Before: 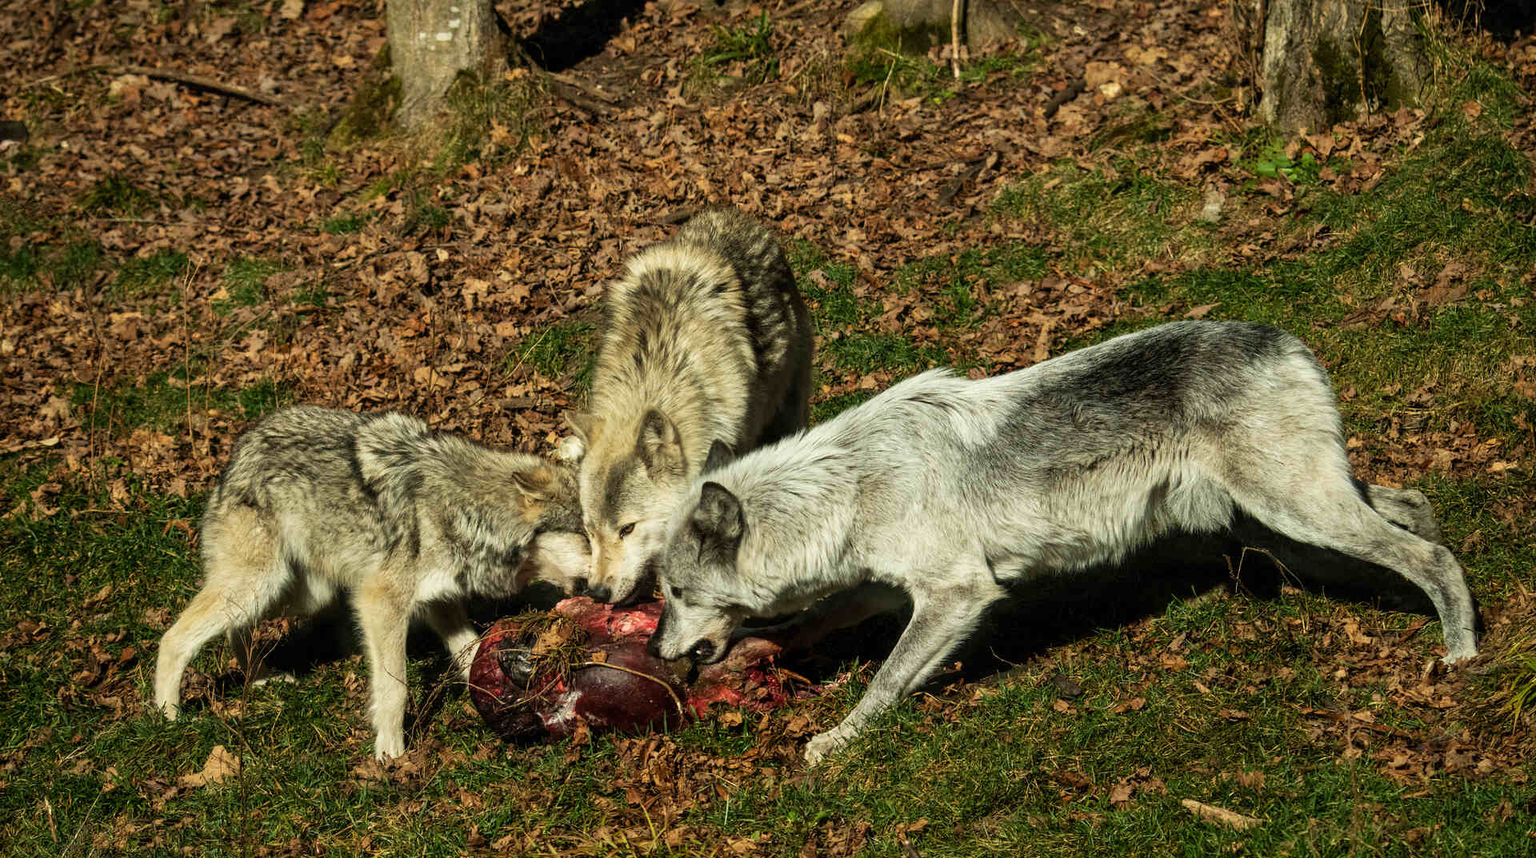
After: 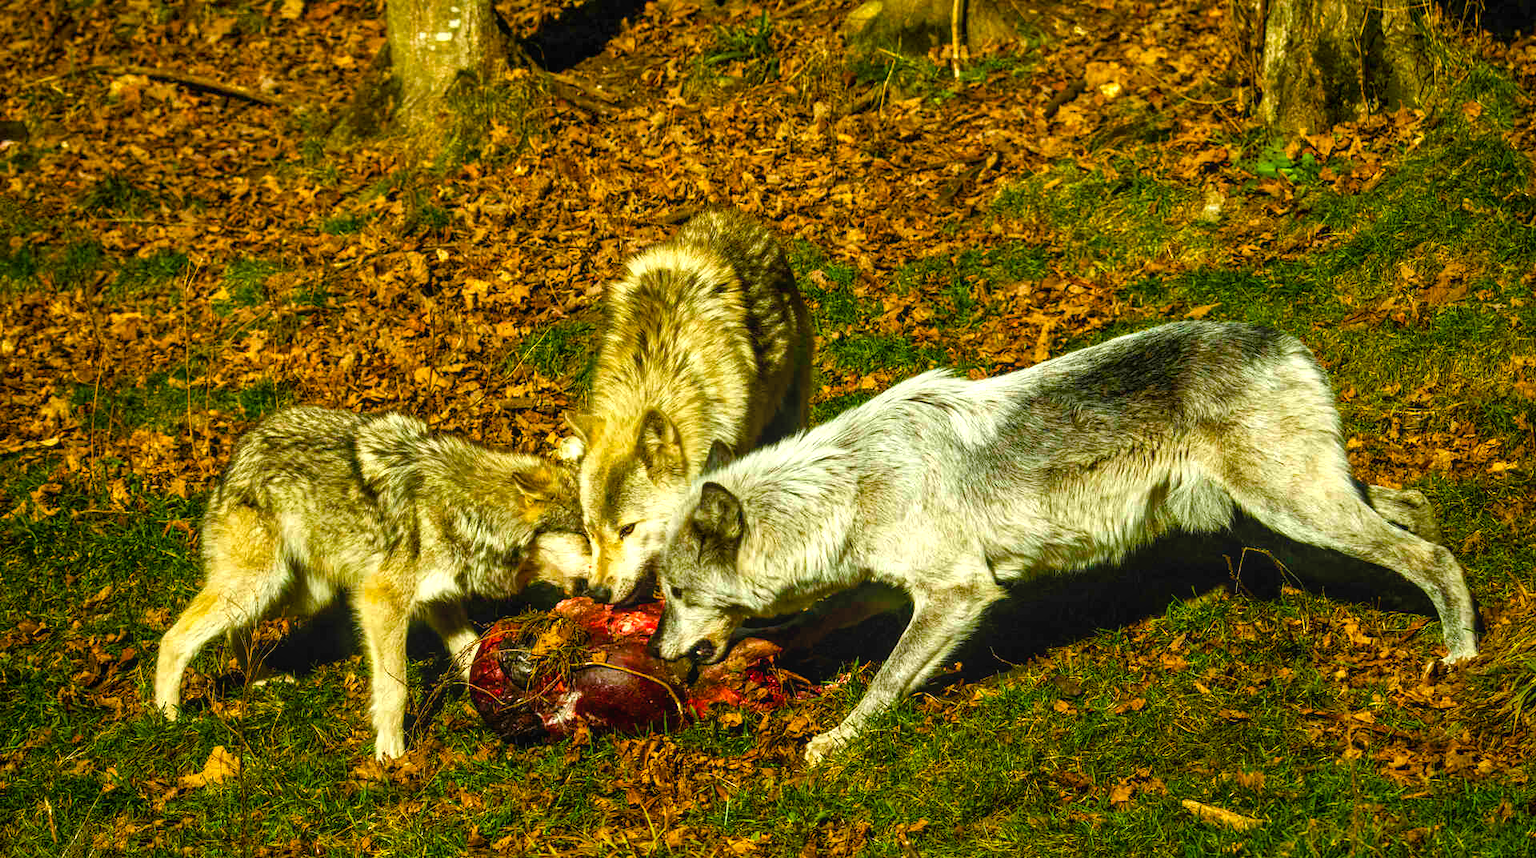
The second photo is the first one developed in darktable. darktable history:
color balance rgb: linear chroma grading › global chroma 25%, perceptual saturation grading › global saturation 45%, perceptual saturation grading › highlights -50%, perceptual saturation grading › shadows 30%, perceptual brilliance grading › global brilliance 18%, global vibrance 40%
local contrast: detail 110%
